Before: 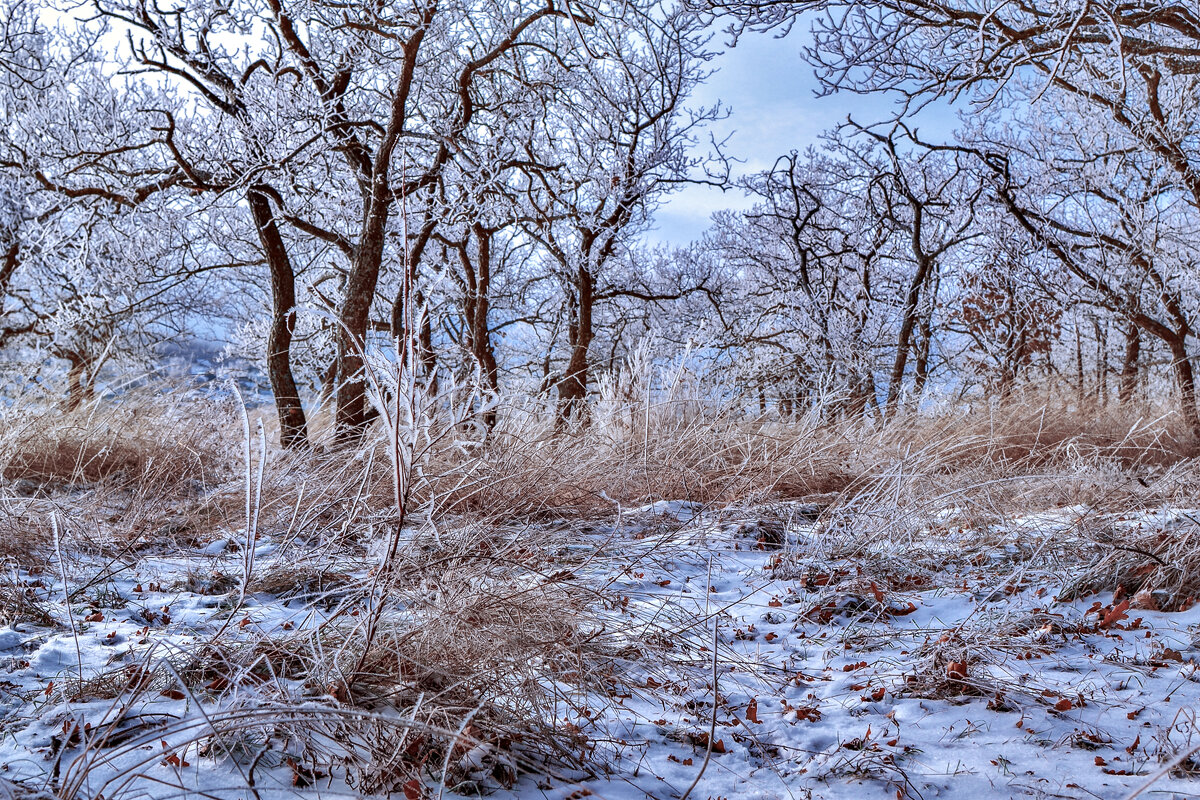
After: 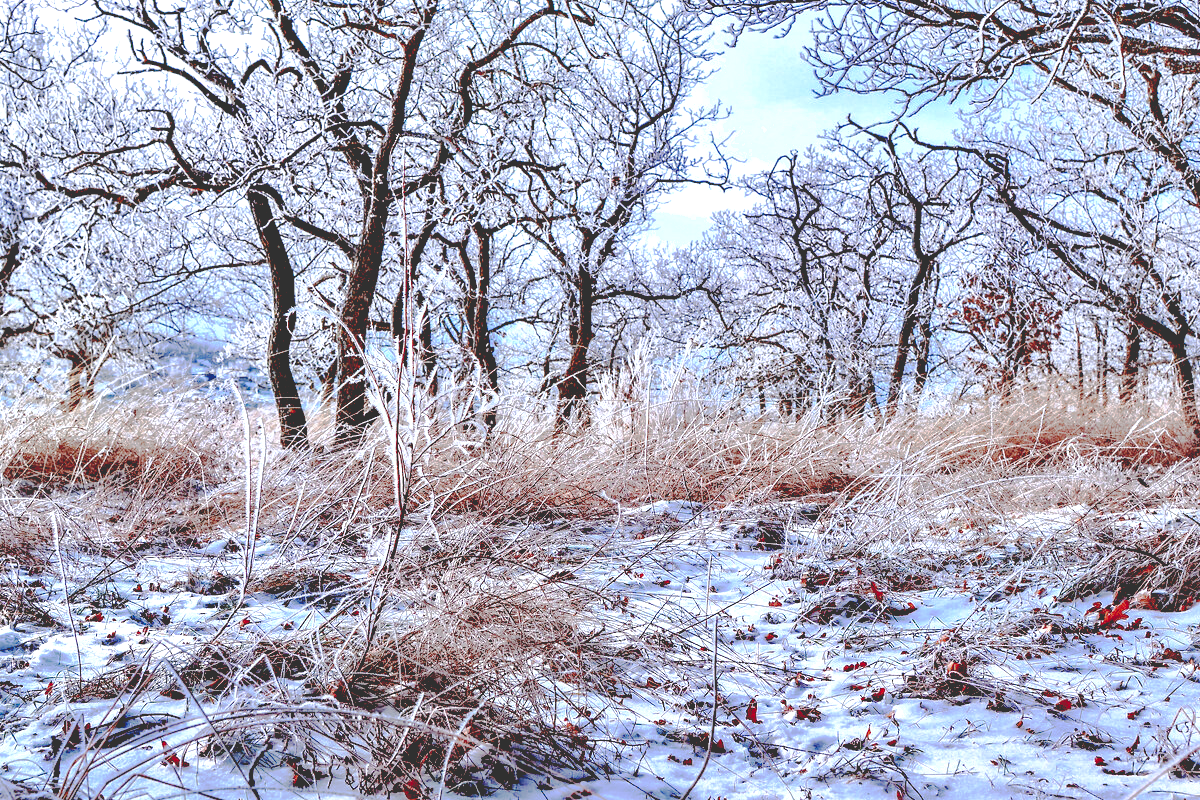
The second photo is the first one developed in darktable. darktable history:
base curve: curves: ch0 [(0.065, 0.026) (0.236, 0.358) (0.53, 0.546) (0.777, 0.841) (0.924, 0.992)], preserve colors none
exposure: black level correction 0.001, exposure 0.674 EV, compensate highlight preservation false
shadows and highlights: shadows 24.78, highlights -25.95
